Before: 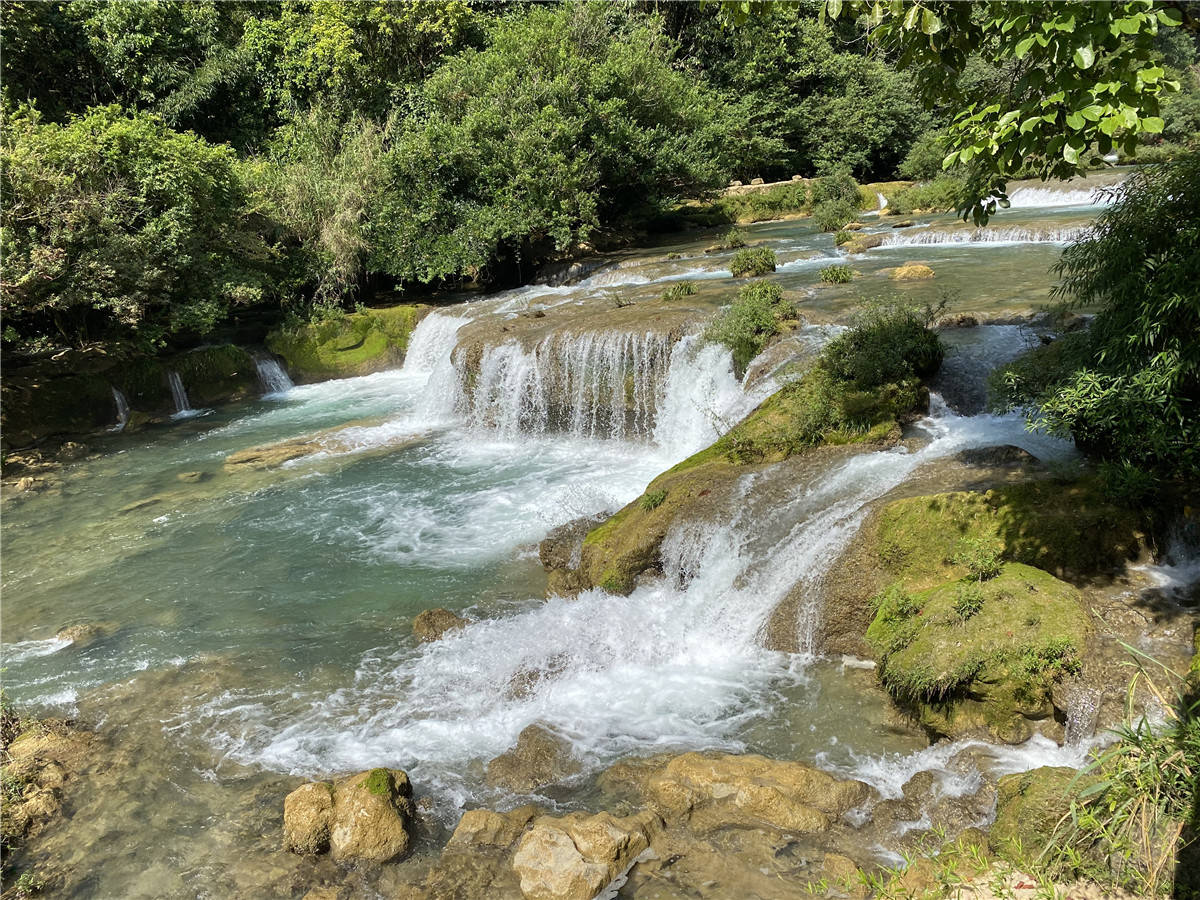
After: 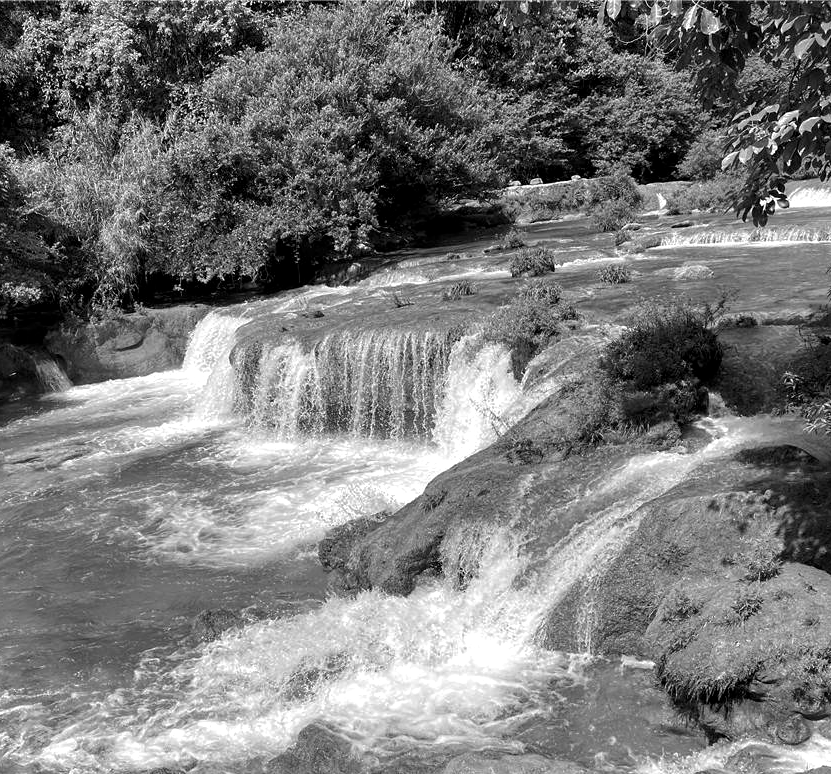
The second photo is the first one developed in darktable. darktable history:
shadows and highlights: shadows -20, white point adjustment -2, highlights -35
crop: left 18.479%, right 12.2%, bottom 13.971%
color correction: highlights a* 19.59, highlights b* 27.49, shadows a* 3.46, shadows b* -17.28, saturation 0.73
monochrome: a 16.01, b -2.65, highlights 0.52
local contrast: highlights 100%, shadows 100%, detail 120%, midtone range 0.2
color balance rgb: linear chroma grading › global chroma 50%, perceptual saturation grading › global saturation 2.34%, global vibrance 6.64%, contrast 12.71%, saturation formula JzAzBz (2021)
